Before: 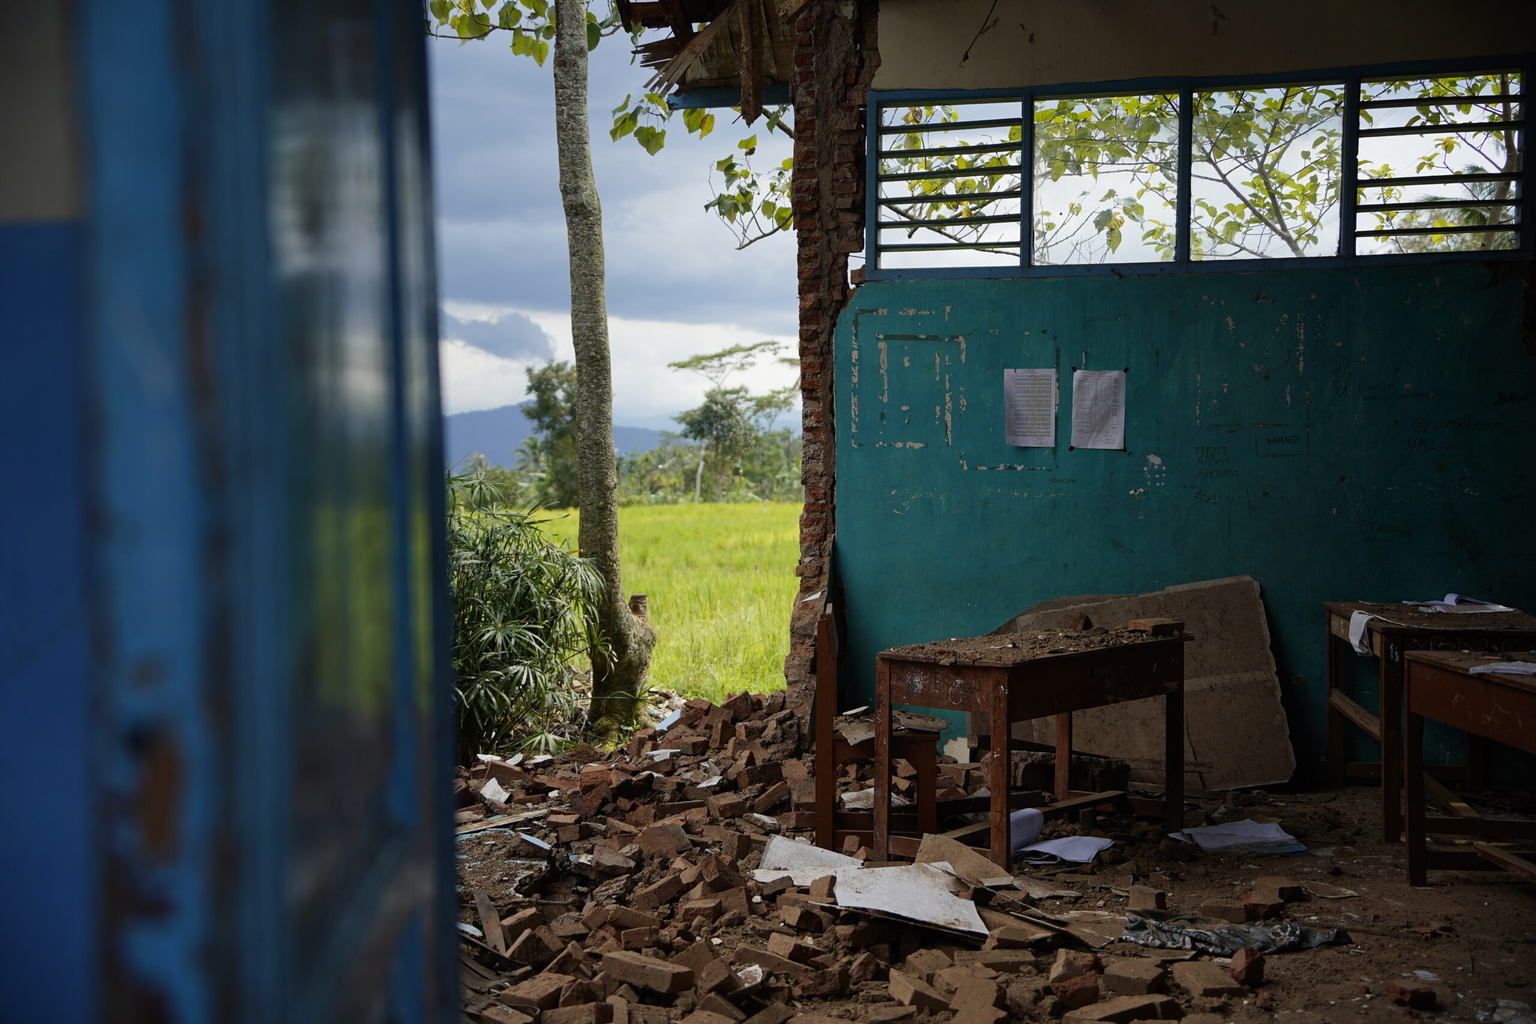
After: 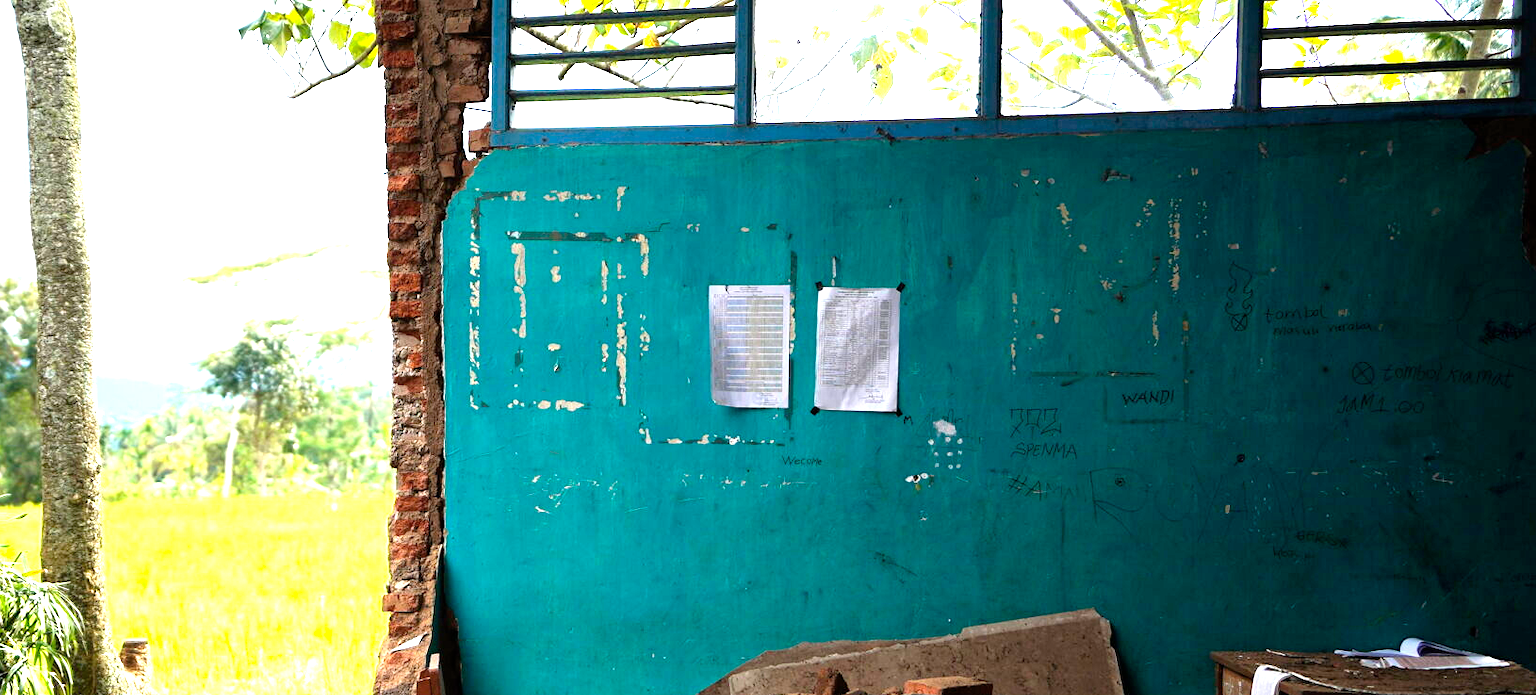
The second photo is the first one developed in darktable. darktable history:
color balance rgb: global vibrance 6.81%, saturation formula JzAzBz (2021)
crop: left 36.005%, top 18.293%, right 0.31%, bottom 38.444%
exposure: exposure 2.25 EV, compensate highlight preservation false
